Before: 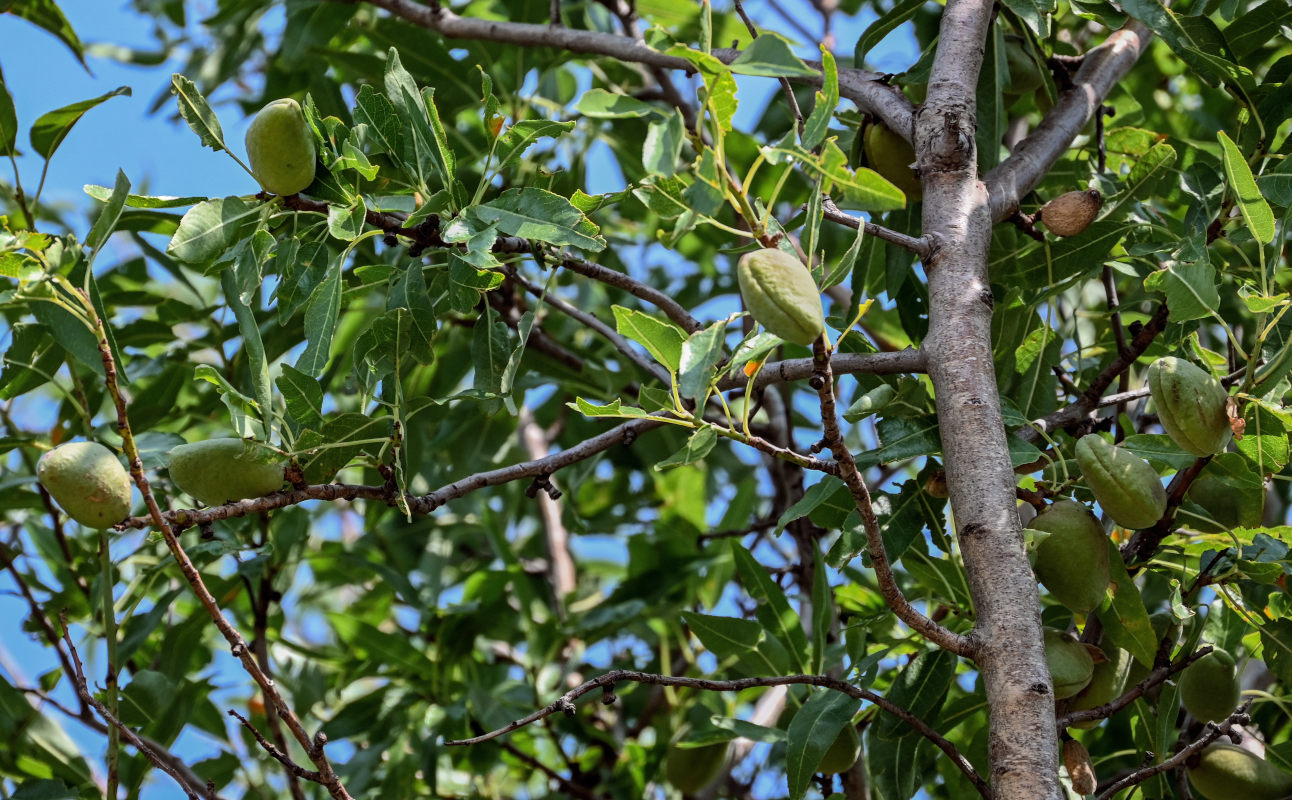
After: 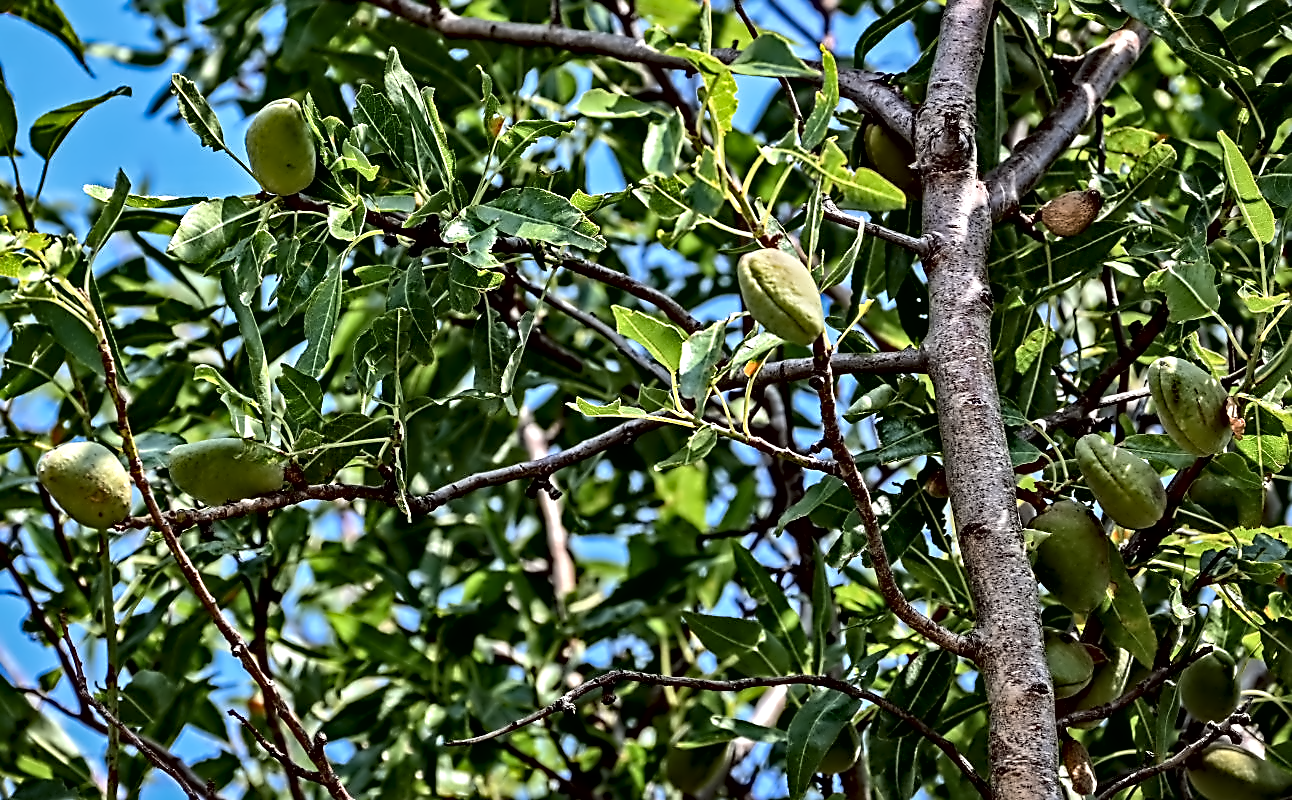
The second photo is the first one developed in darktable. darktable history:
haze removal: strength 0.412, adaptive false
sharpen: on, module defaults
contrast equalizer: y [[0.5, 0.542, 0.583, 0.625, 0.667, 0.708], [0.5 ×6], [0.5 ×6], [0, 0.033, 0.067, 0.1, 0.133, 0.167], [0, 0.05, 0.1, 0.15, 0.2, 0.25]]
local contrast: mode bilateral grid, contrast 100, coarseness 100, detail 165%, midtone range 0.2
